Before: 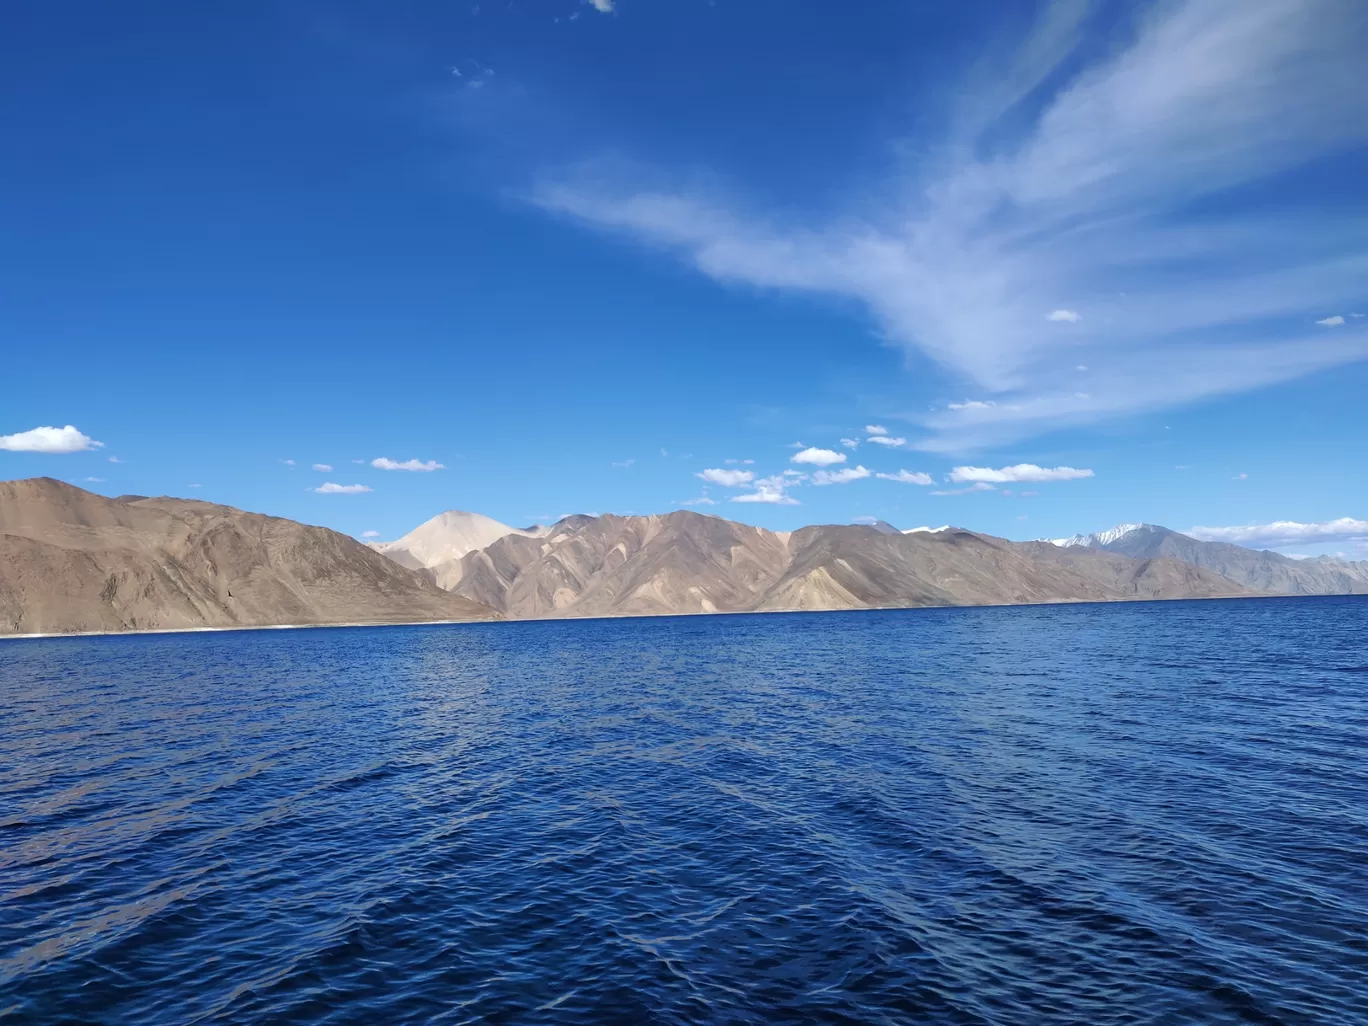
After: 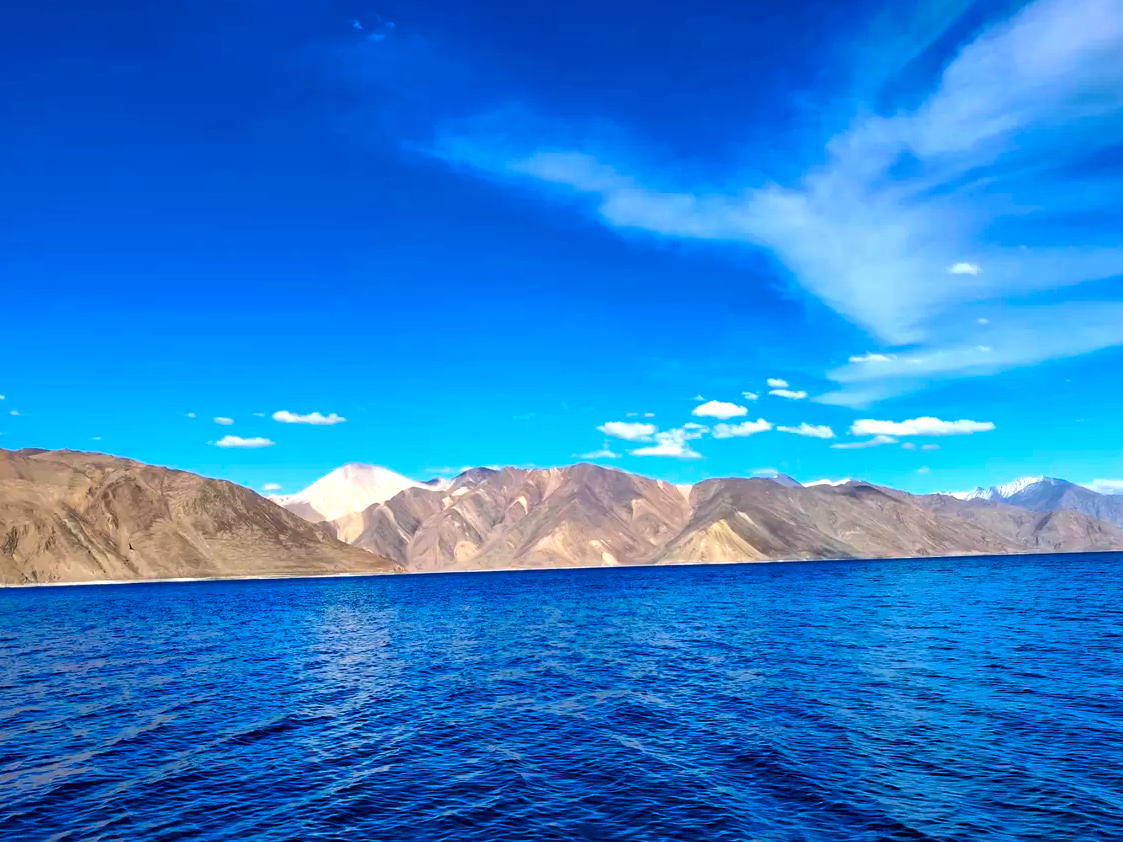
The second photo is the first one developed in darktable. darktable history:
color balance rgb: power › hue 315°, perceptual saturation grading › global saturation 64.661%, perceptual saturation grading › highlights 50.935%, perceptual saturation grading › shadows 29.809%, perceptual brilliance grading › highlights 13.643%, perceptual brilliance grading › mid-tones 7.636%, perceptual brilliance grading › shadows -16.863%
crop and rotate: left 7.256%, top 4.614%, right 10.606%, bottom 13.274%
tone equalizer: edges refinement/feathering 500, mask exposure compensation -1.57 EV, preserve details no
local contrast: mode bilateral grid, contrast 24, coarseness 49, detail 122%, midtone range 0.2
